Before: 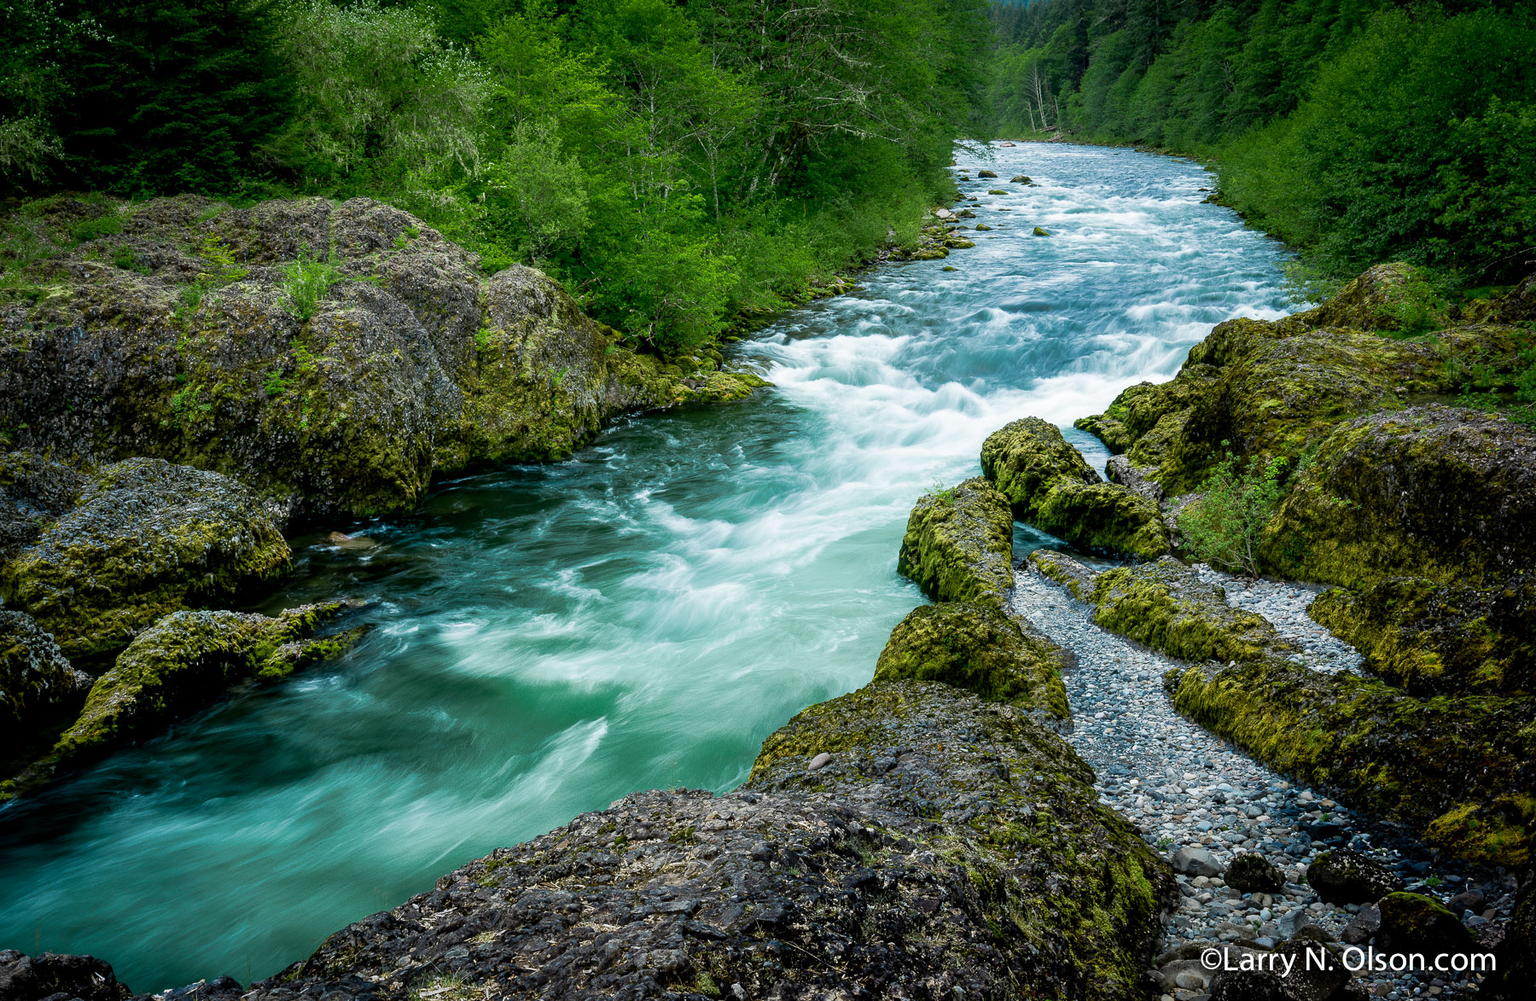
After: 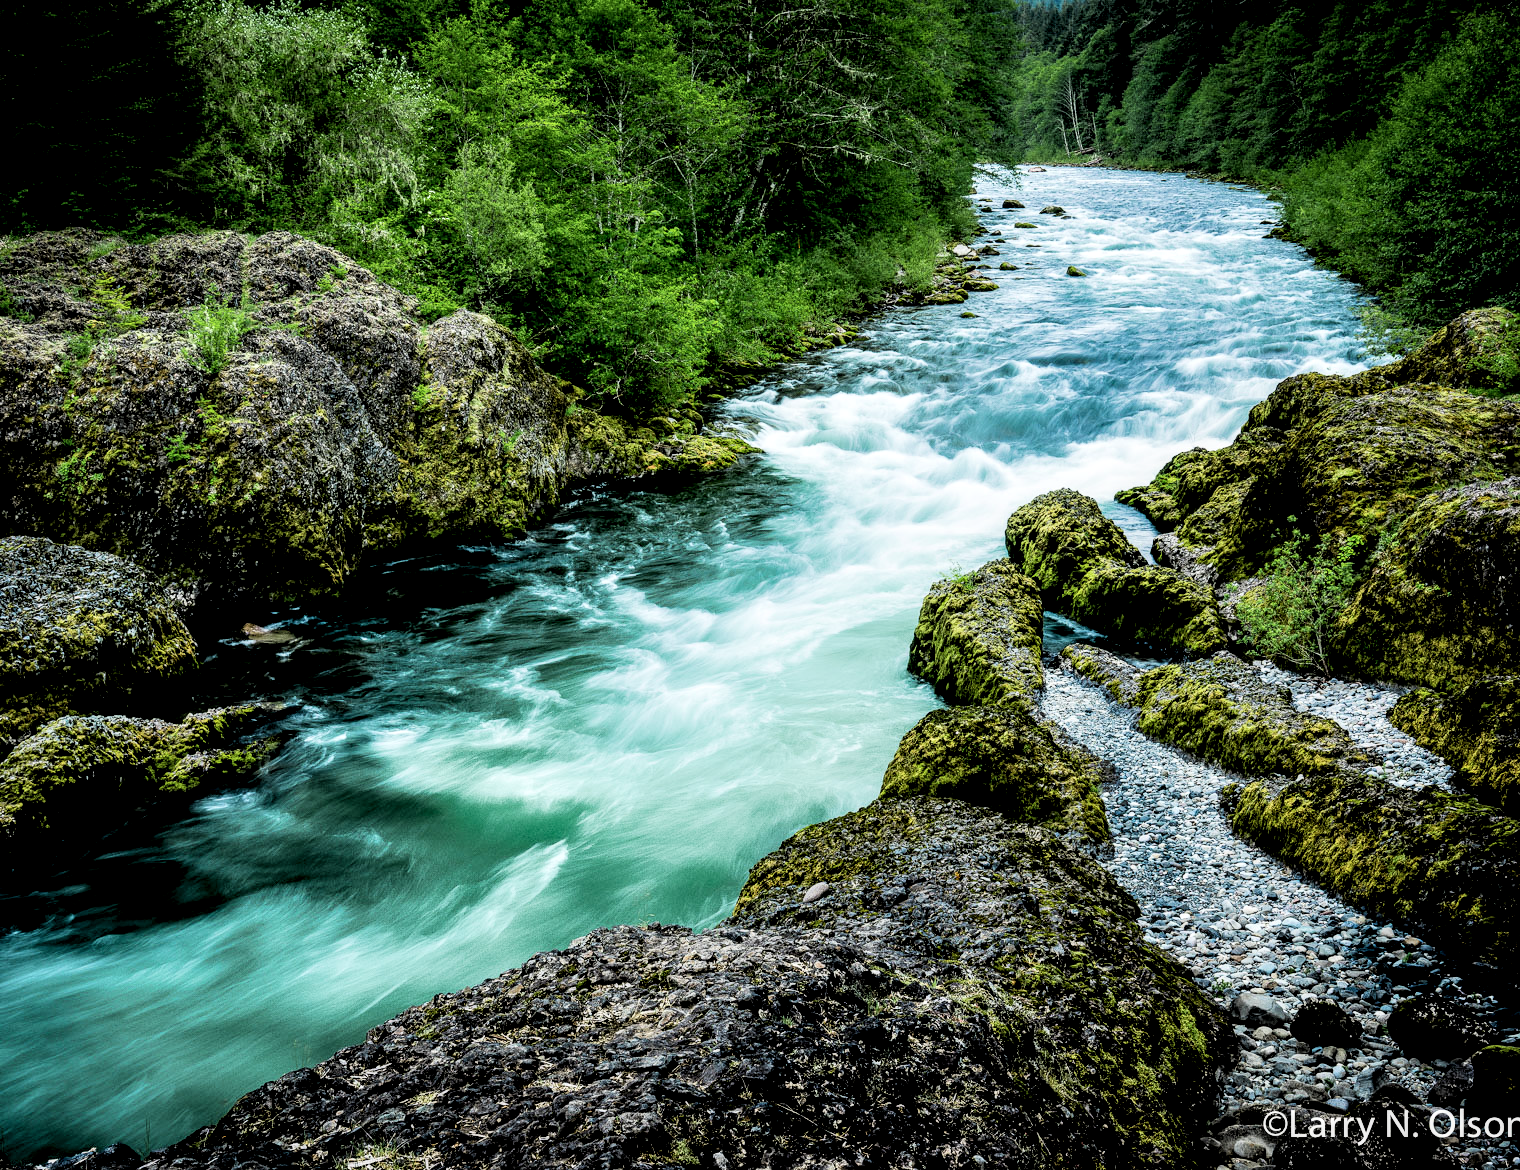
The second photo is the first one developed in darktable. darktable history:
local contrast: detail 135%, midtone range 0.75
filmic rgb: black relative exposure -5 EV, hardness 2.88, contrast 1.3
crop: left 8.026%, right 7.374%
rgb levels: levels [[0.01, 0.419, 0.839], [0, 0.5, 1], [0, 0.5, 1]]
